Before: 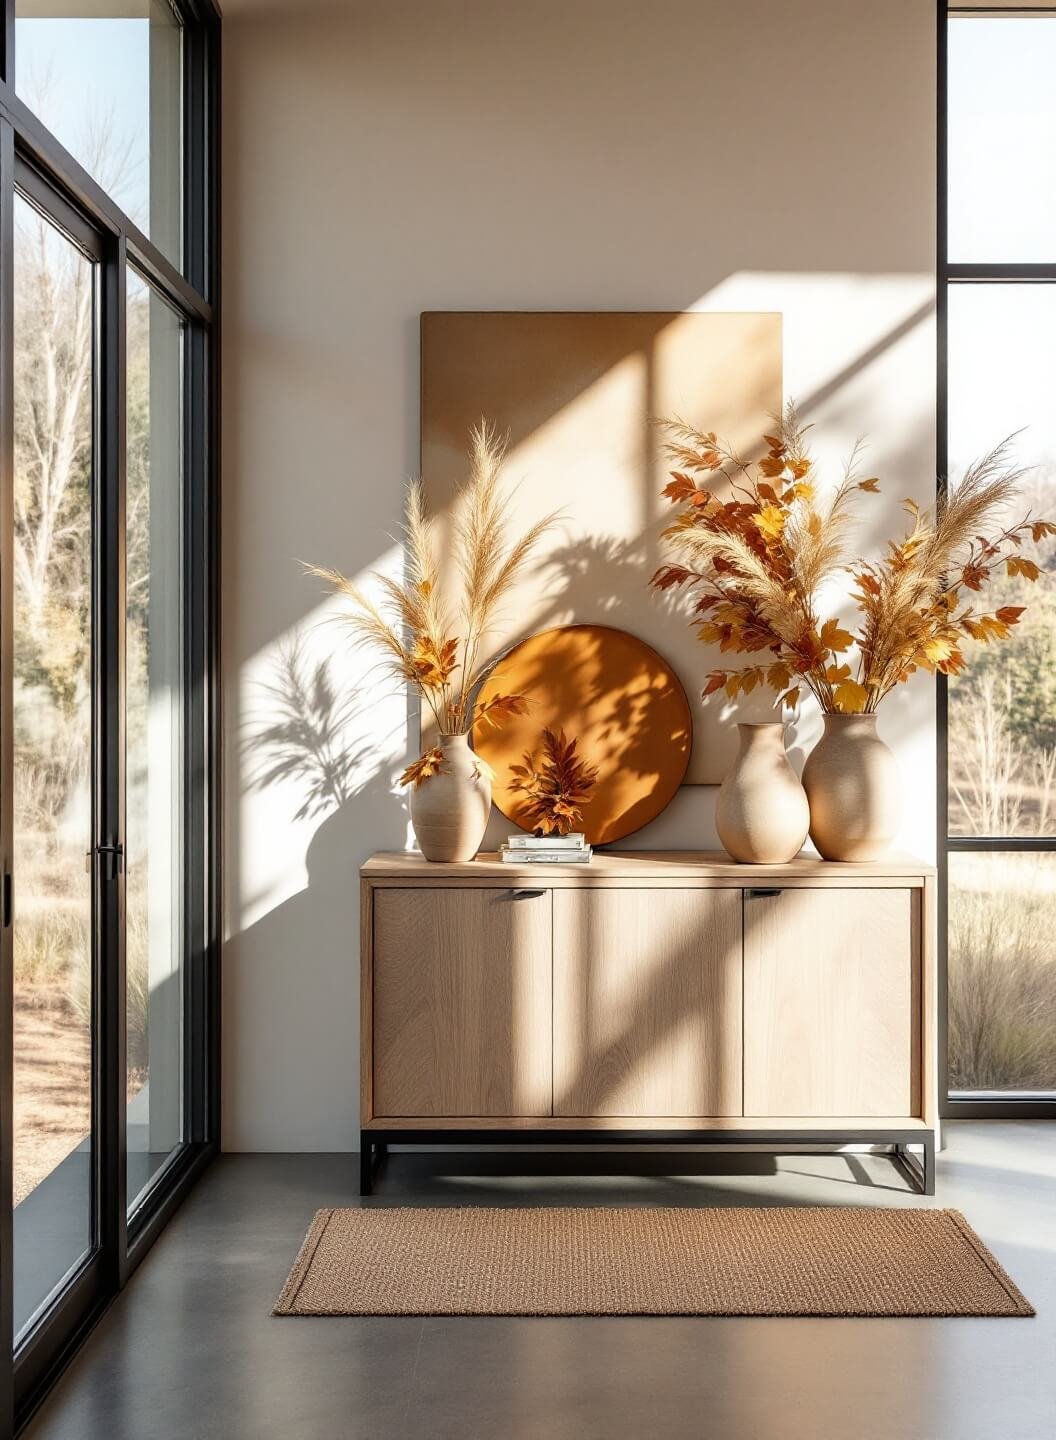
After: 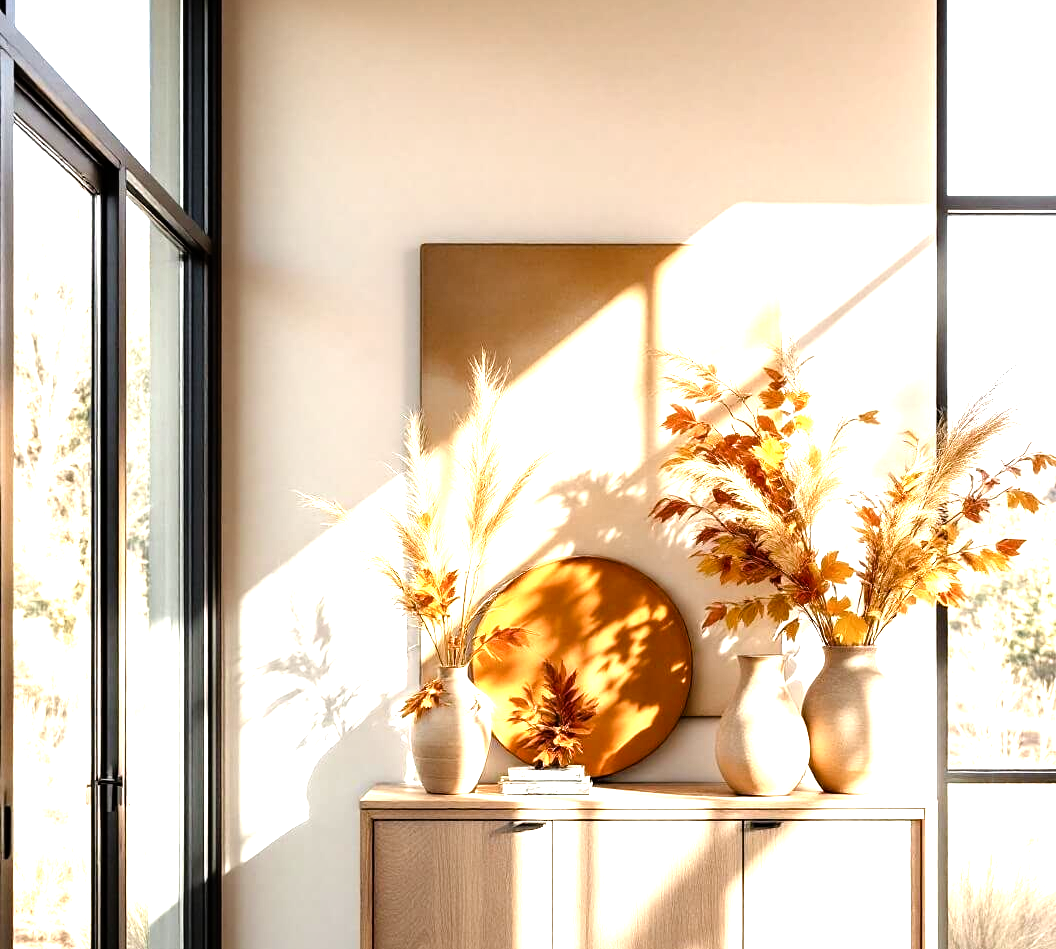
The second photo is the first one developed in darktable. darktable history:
color balance rgb: perceptual saturation grading › global saturation 0.219%, perceptual saturation grading › highlights -14.463%, perceptual saturation grading › shadows 25.958%, perceptual brilliance grading › highlights 10.274%, perceptual brilliance grading › mid-tones 5.502%, global vibrance 20%
crop and rotate: top 4.772%, bottom 29.261%
tone equalizer: -8 EV -1.11 EV, -7 EV -1.05 EV, -6 EV -0.9 EV, -5 EV -0.552 EV, -3 EV 0.568 EV, -2 EV 0.841 EV, -1 EV 1 EV, +0 EV 1.05 EV
